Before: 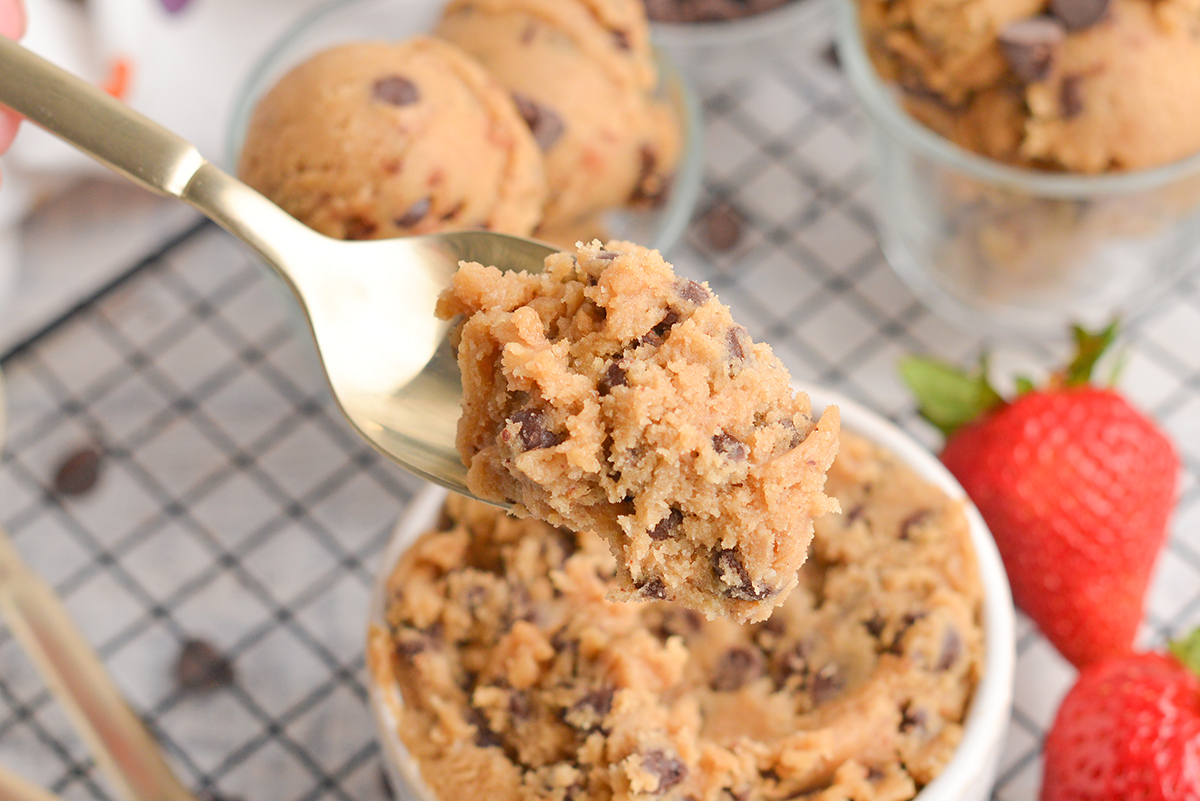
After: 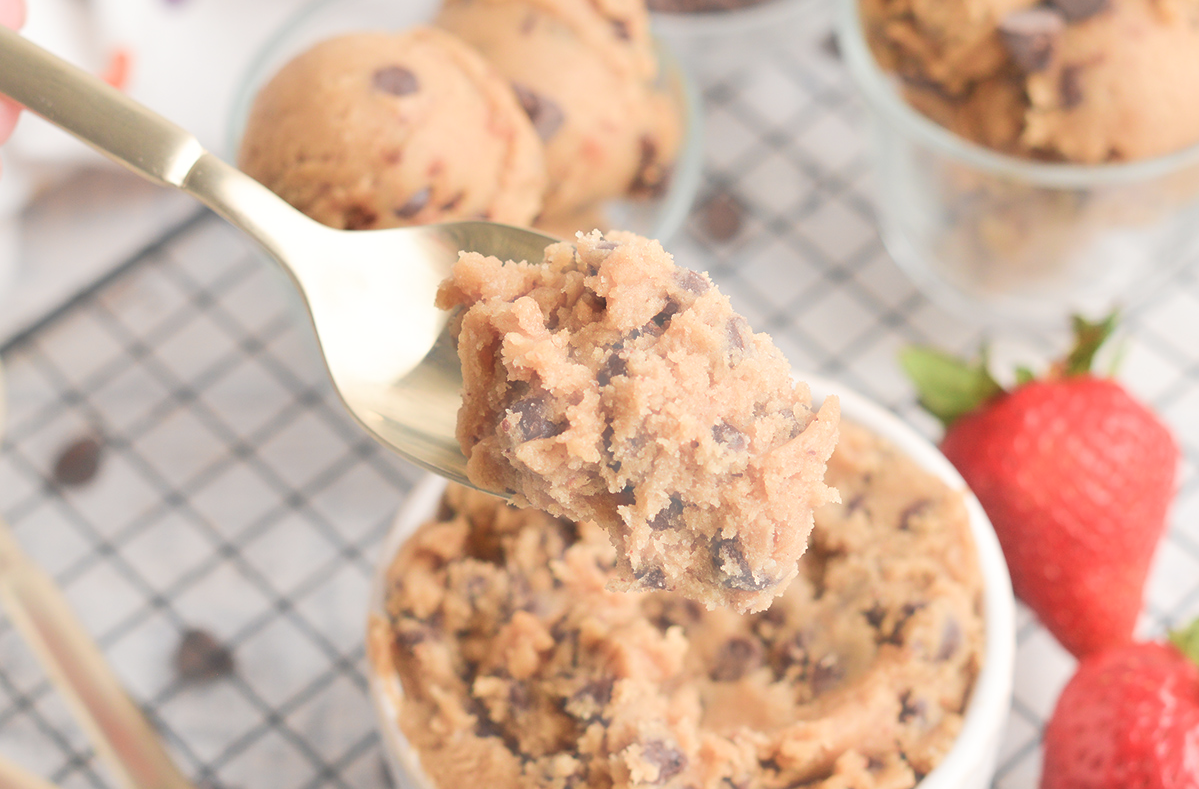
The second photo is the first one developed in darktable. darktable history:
haze removal: strength -0.89, distance 0.23, adaptive false
crop: top 1.372%, right 0.018%
velvia: on, module defaults
